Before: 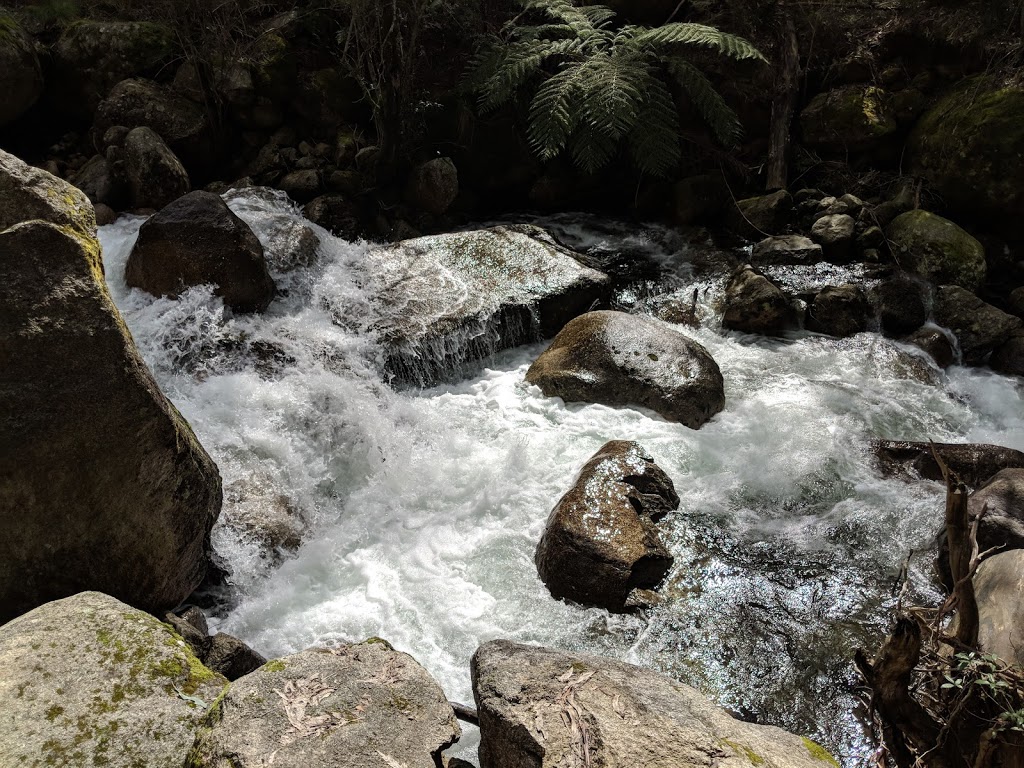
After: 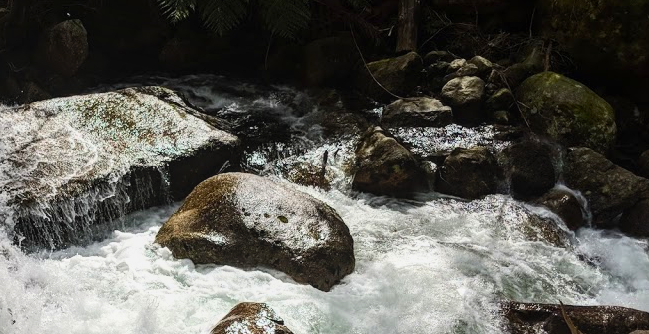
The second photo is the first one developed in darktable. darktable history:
contrast brightness saturation: contrast 0.233, brightness 0.1, saturation 0.285
local contrast: detail 109%
crop: left 36.2%, top 18.063%, right 0.376%, bottom 38.334%
